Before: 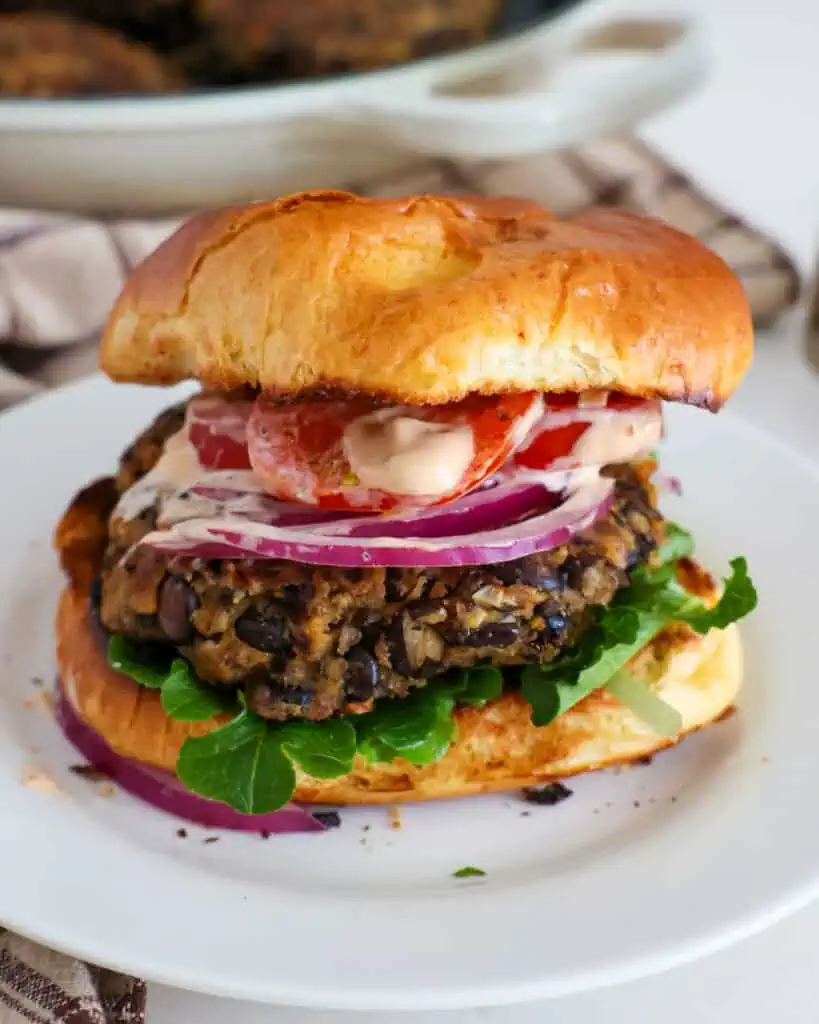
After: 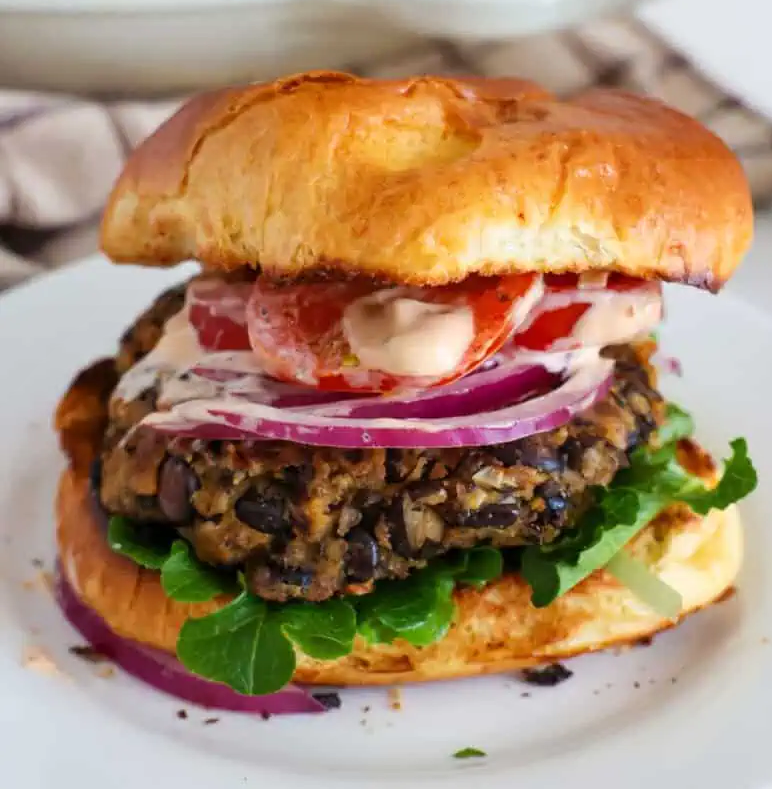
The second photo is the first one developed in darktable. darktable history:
tone equalizer: on, module defaults
crop and rotate: angle 0.03°, top 11.643%, right 5.651%, bottom 11.189%
